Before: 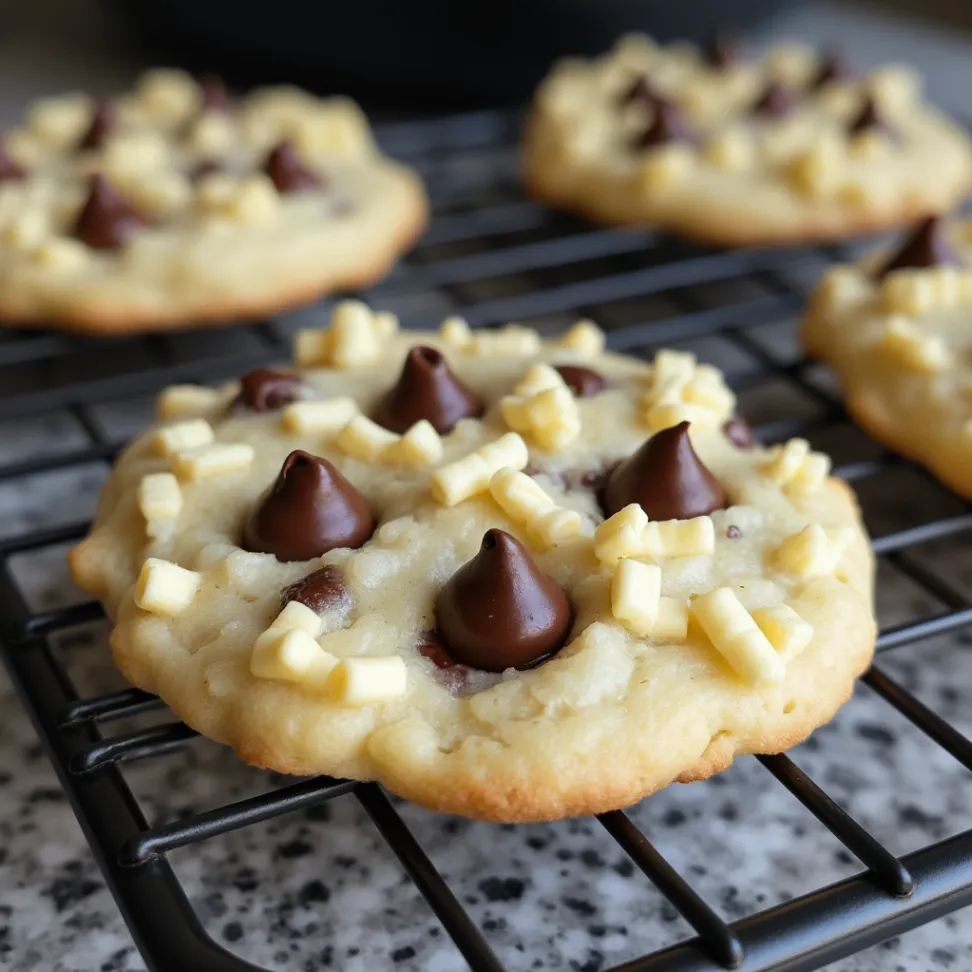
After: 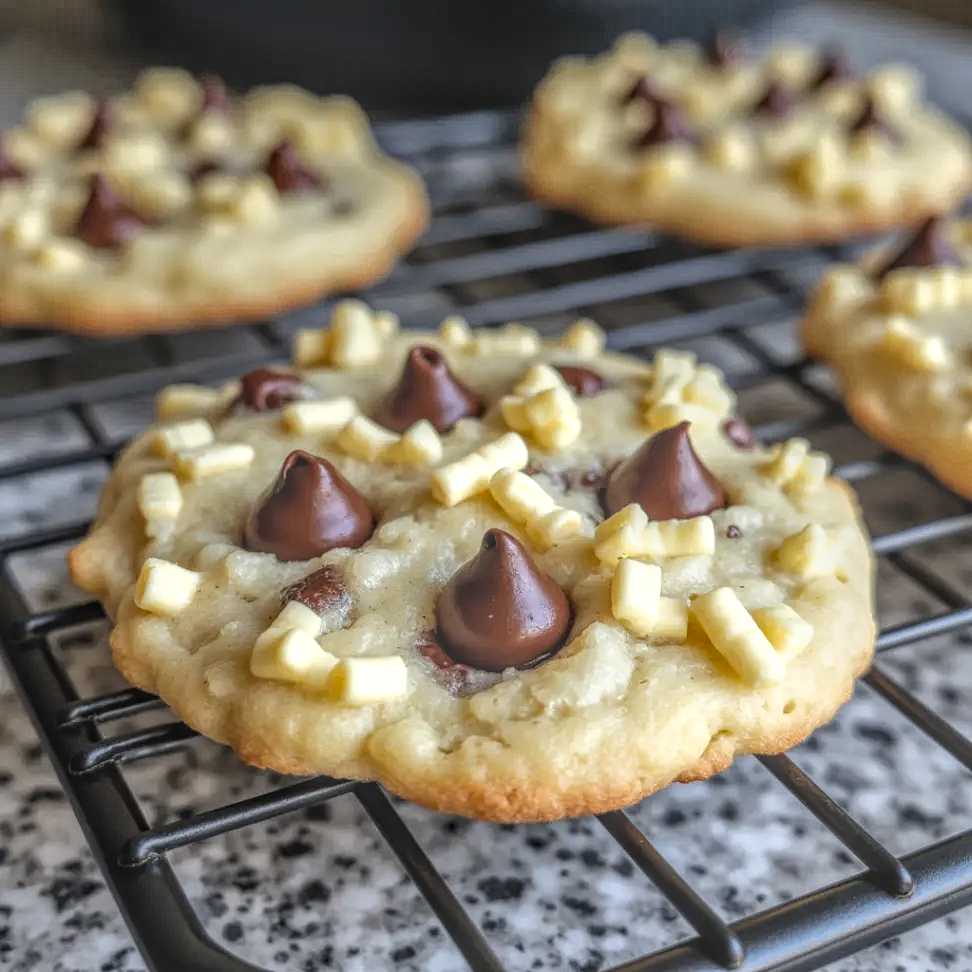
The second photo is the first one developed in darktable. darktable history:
shadows and highlights: radius 110.86, shadows 51.09, white point adjustment 9.16, highlights -4.17, highlights color adjustment 32.2%, soften with gaussian
local contrast: highlights 0%, shadows 0%, detail 200%, midtone range 0.25
